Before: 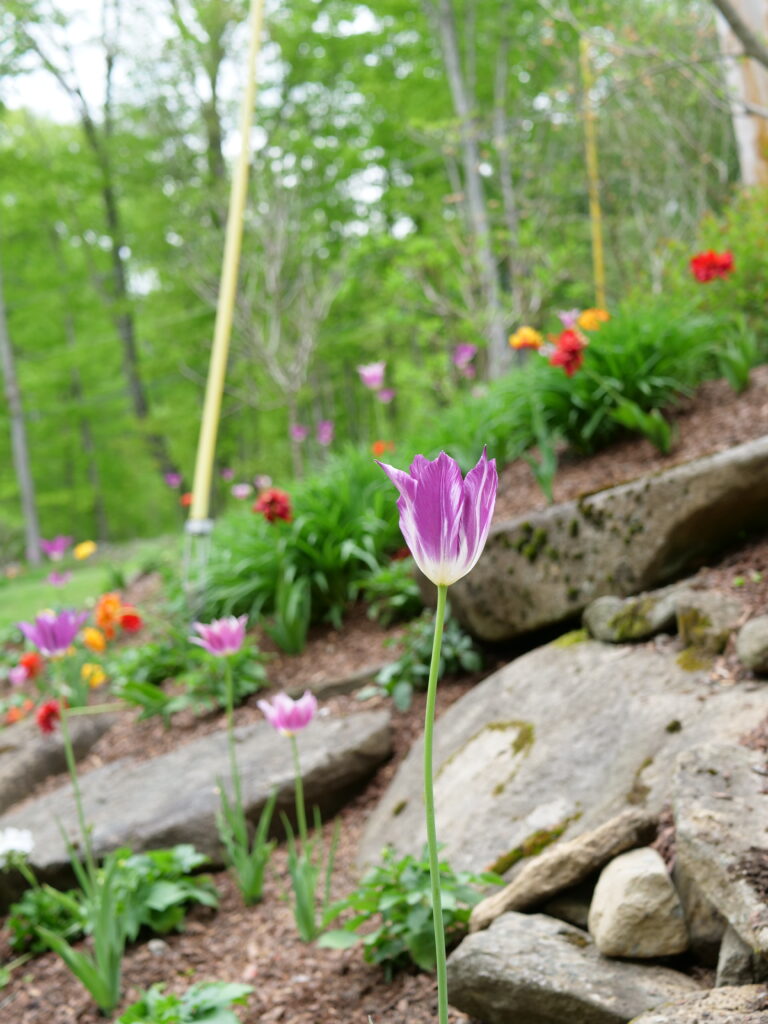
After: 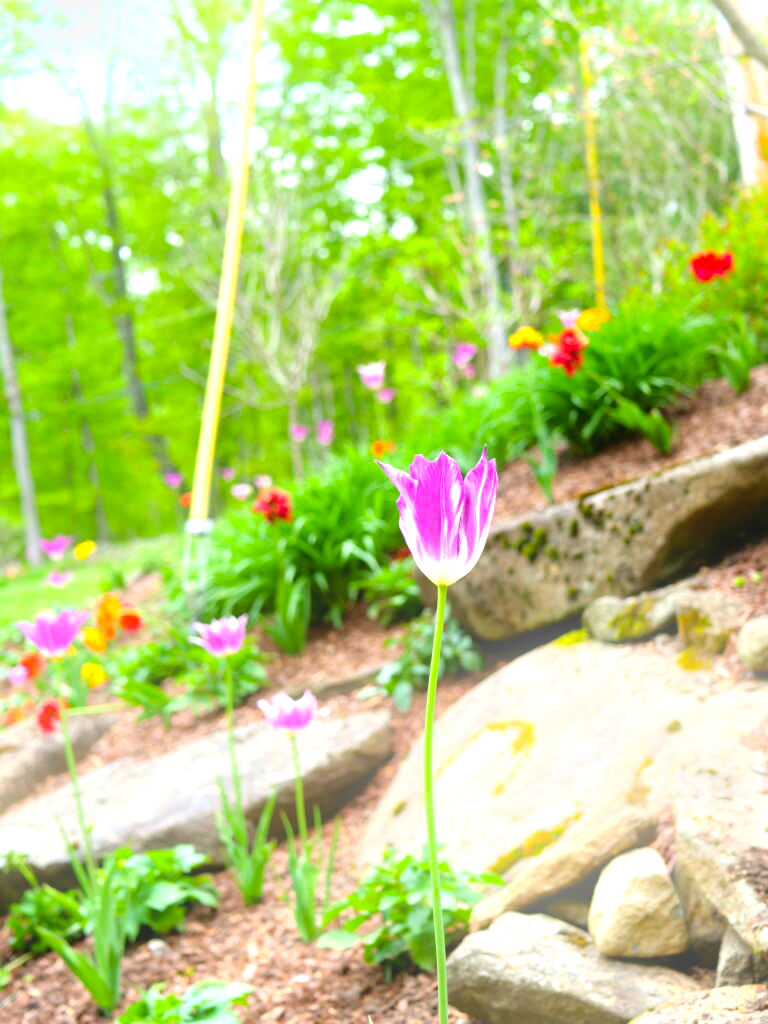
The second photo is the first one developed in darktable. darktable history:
bloom: size 15%, threshold 97%, strength 7%
exposure: black level correction 0.001, exposure 0.955 EV, compensate exposure bias true, compensate highlight preservation false
color balance rgb: perceptual saturation grading › global saturation 25%, global vibrance 20%
